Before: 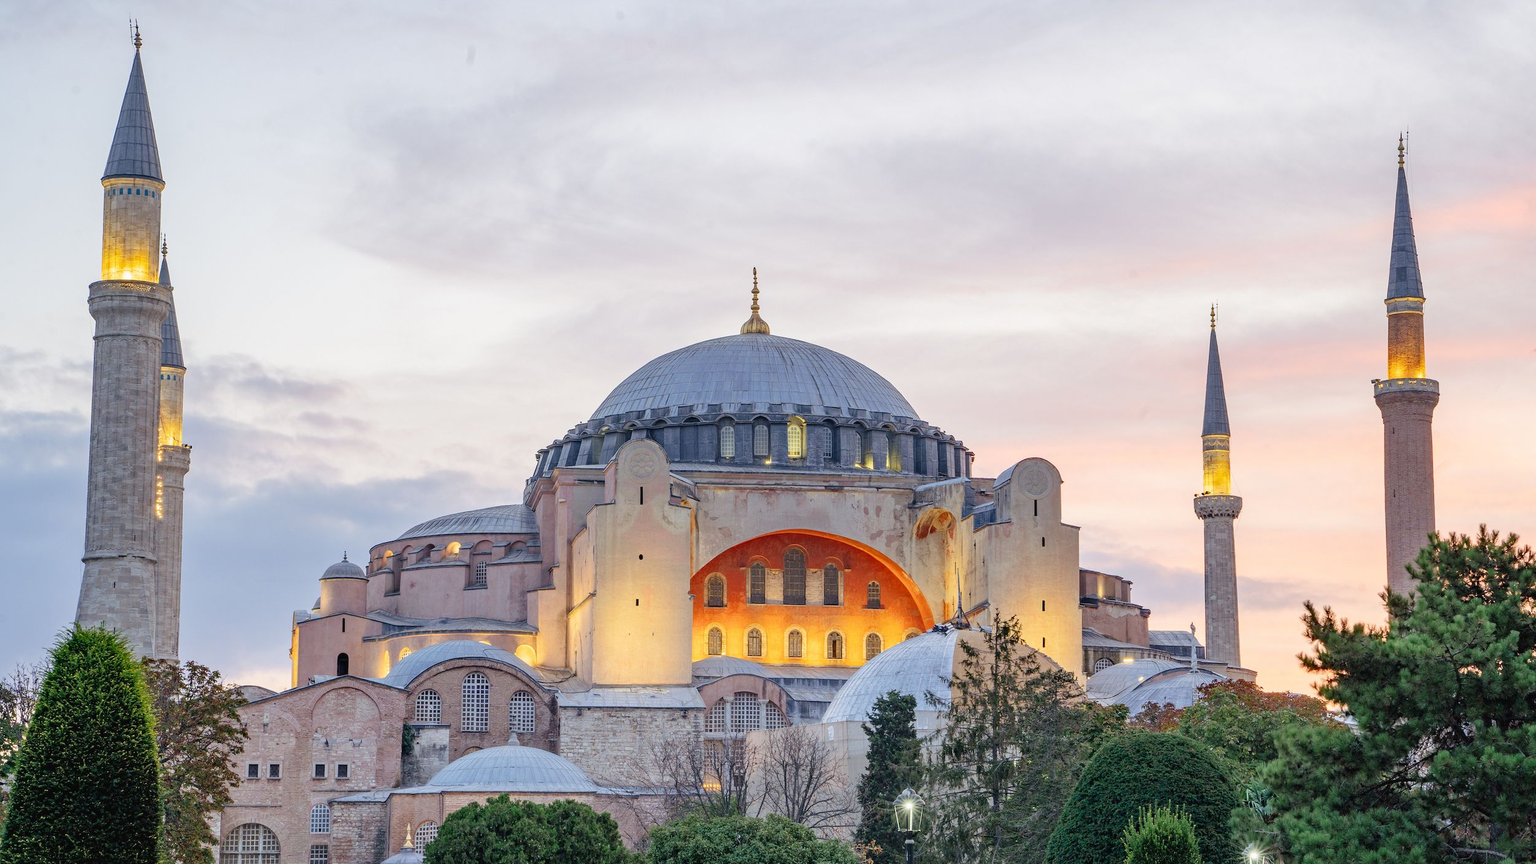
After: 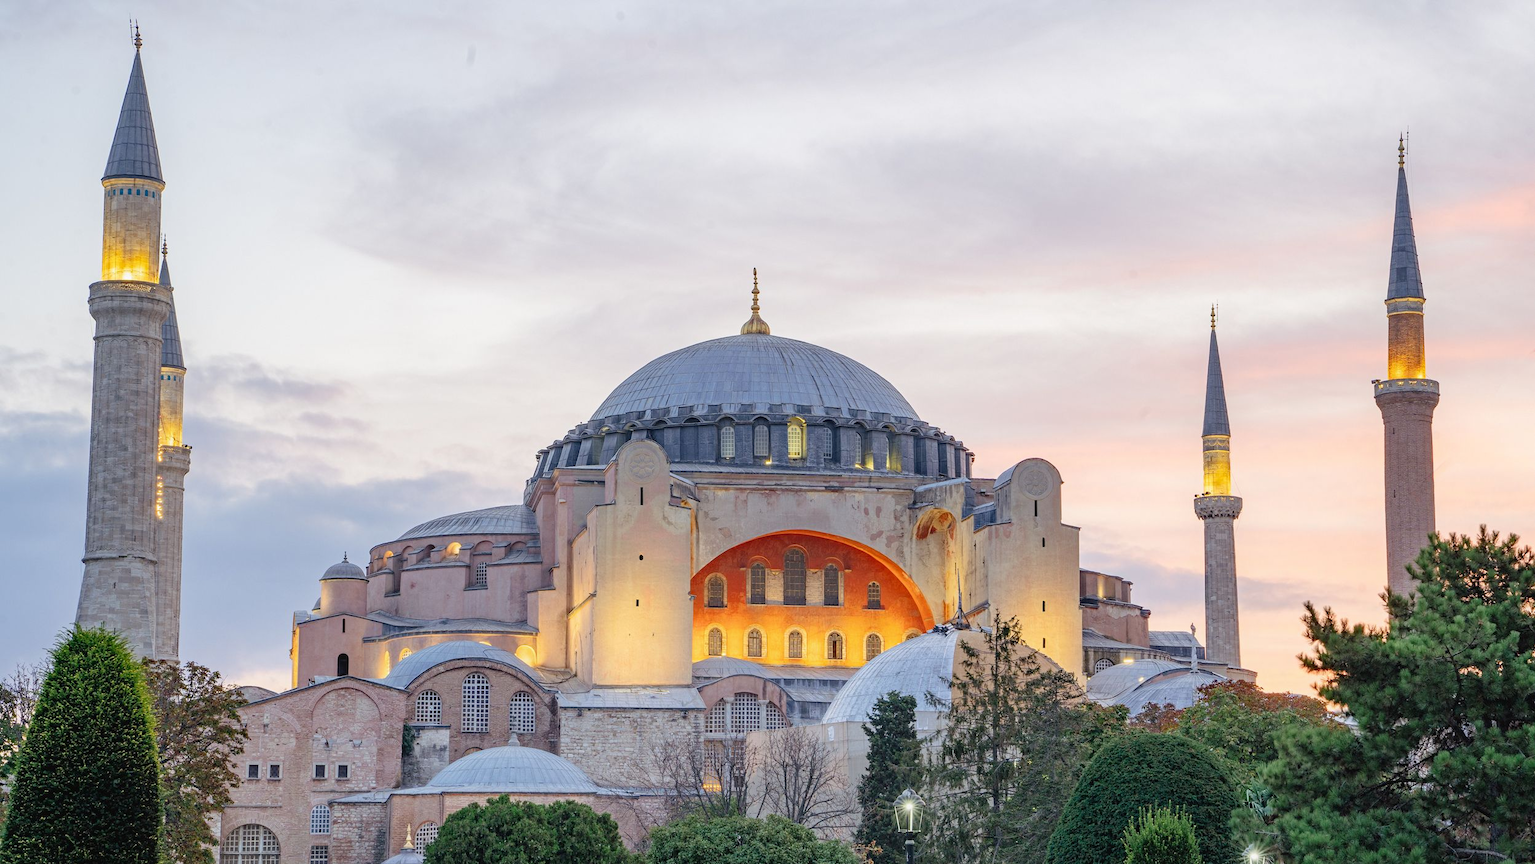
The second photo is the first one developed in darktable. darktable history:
contrast equalizer: y [[0.5, 0.5, 0.472, 0.5, 0.5, 0.5], [0.5 ×6], [0.5 ×6], [0 ×6], [0 ×6]]
white balance: red 1, blue 1
